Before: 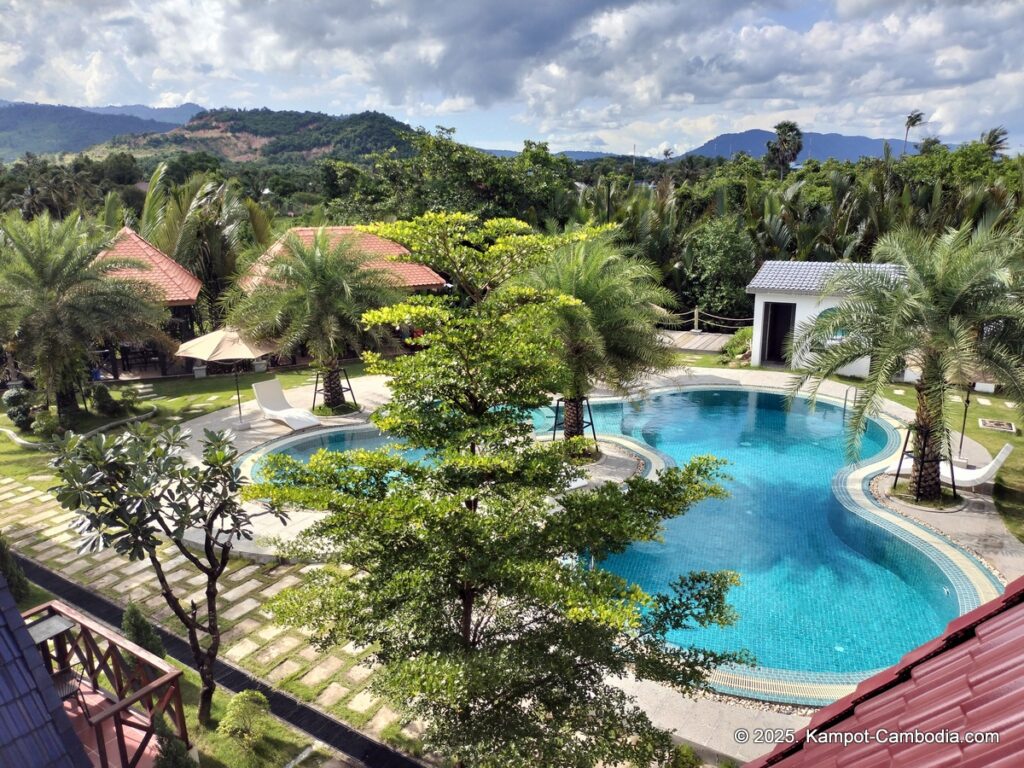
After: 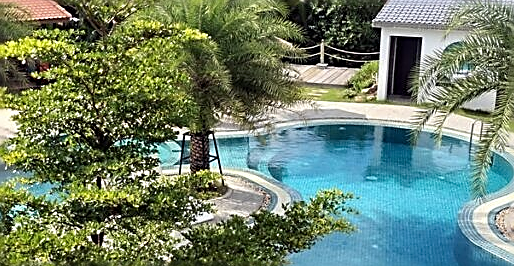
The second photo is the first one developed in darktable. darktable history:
sharpen: radius 1.685, amount 1.294
crop: left 36.607%, top 34.735%, right 13.146%, bottom 30.611%
